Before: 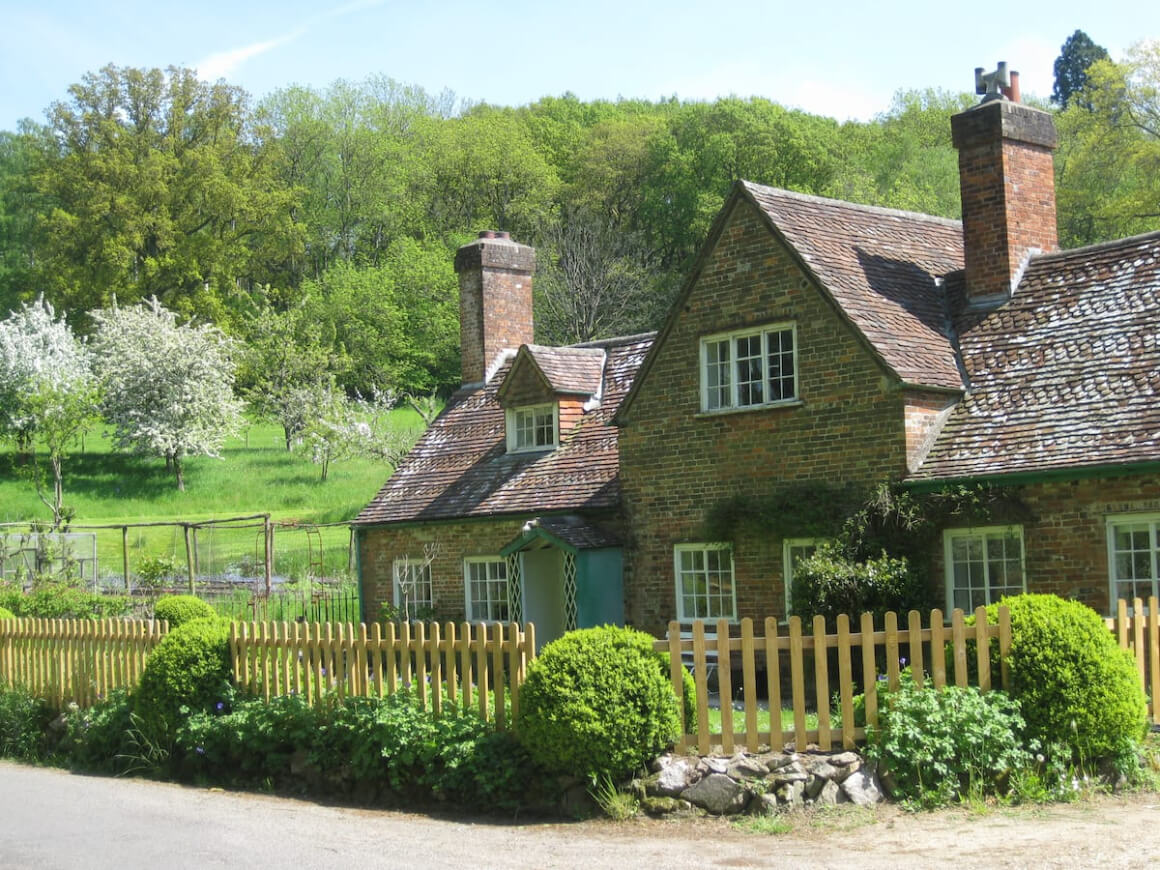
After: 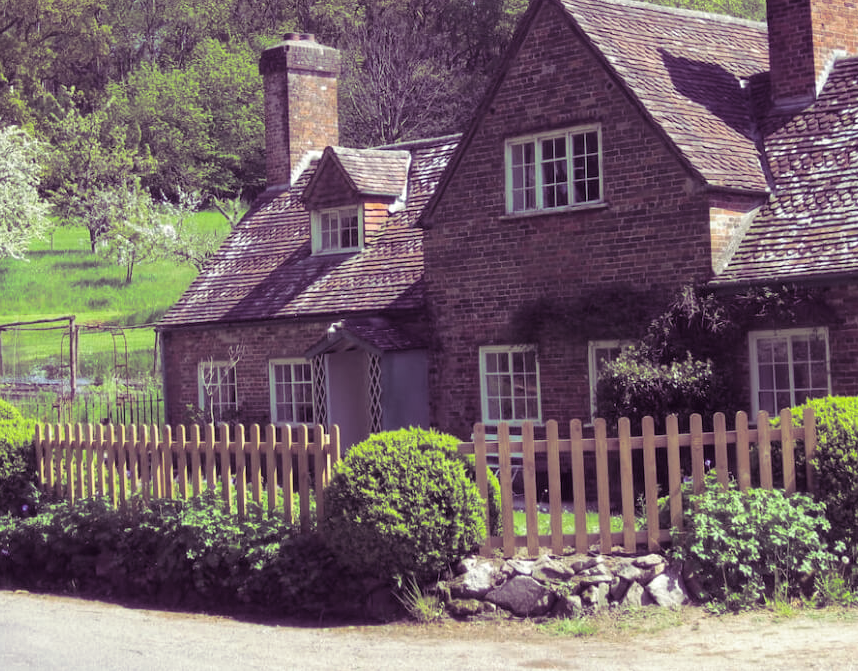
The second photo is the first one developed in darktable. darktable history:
split-toning: shadows › hue 277.2°, shadows › saturation 0.74
crop: left 16.871%, top 22.857%, right 9.116%
tone equalizer: on, module defaults
